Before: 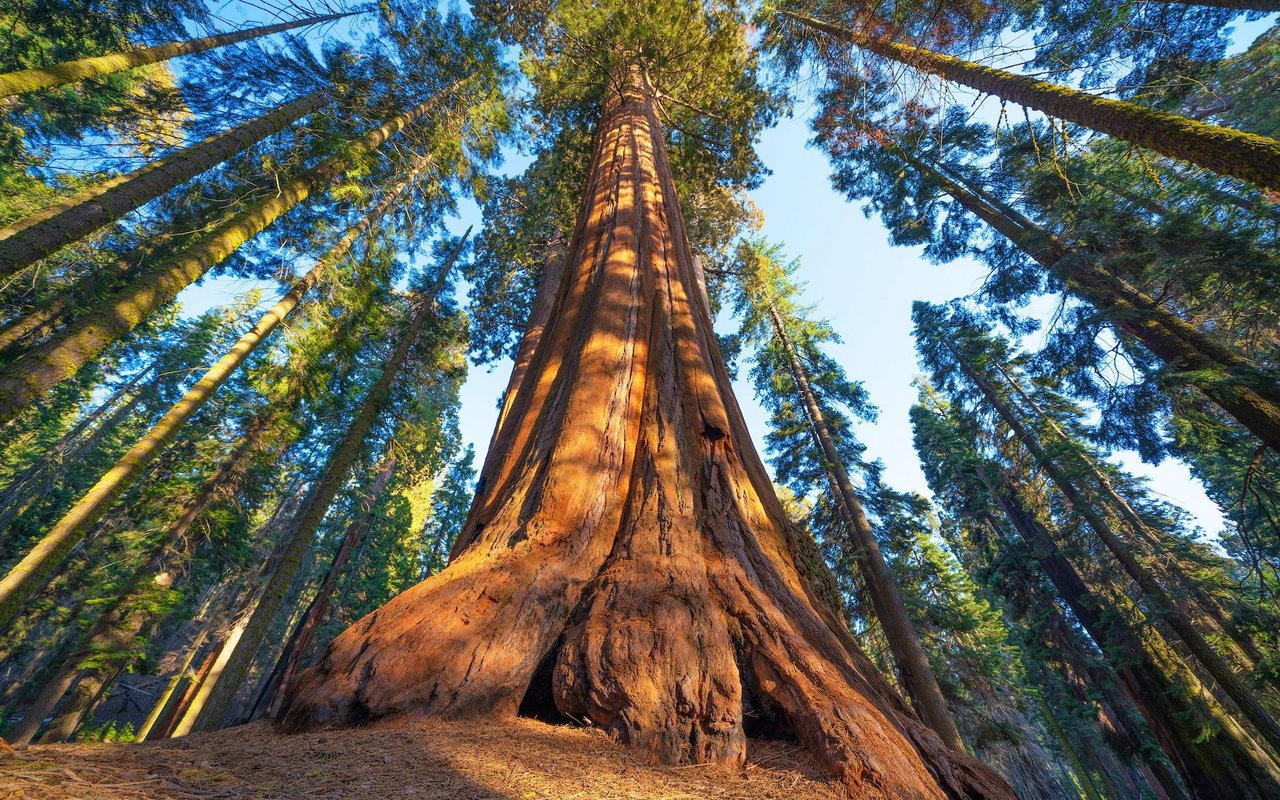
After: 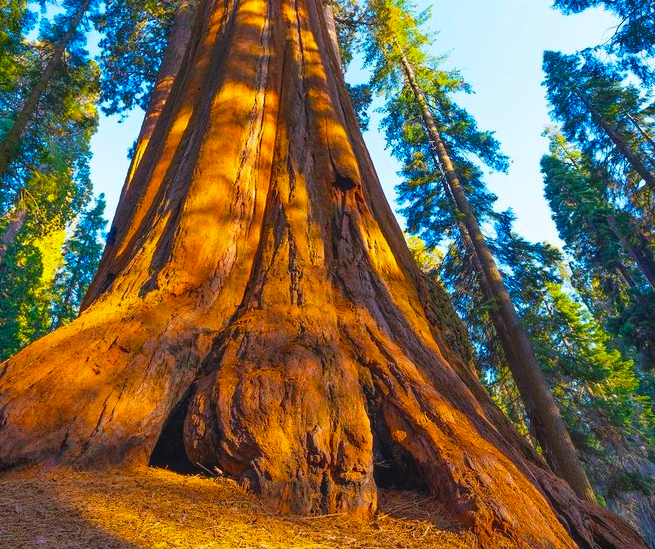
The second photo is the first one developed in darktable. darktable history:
crop and rotate: left 28.901%, top 31.275%, right 19.856%
color balance rgb: shadows lift › chroma 1.759%, shadows lift › hue 263.25°, global offset › luminance 0.502%, linear chroma grading › global chroma 9.154%, perceptual saturation grading › global saturation 35.519%, global vibrance 21.218%
